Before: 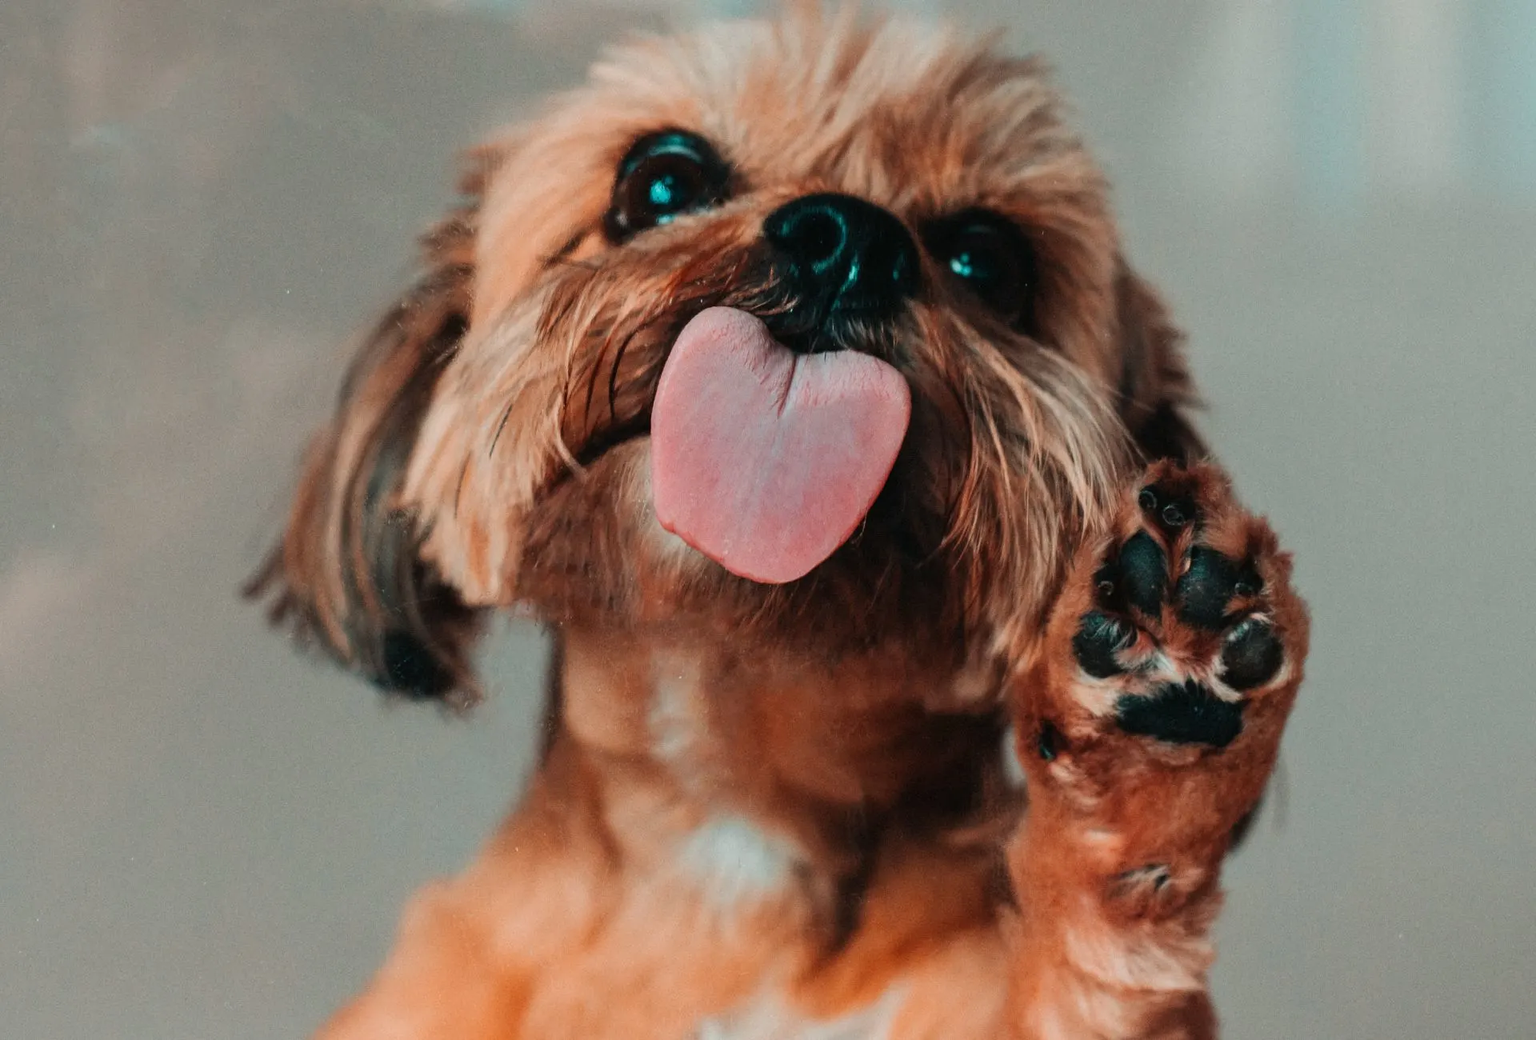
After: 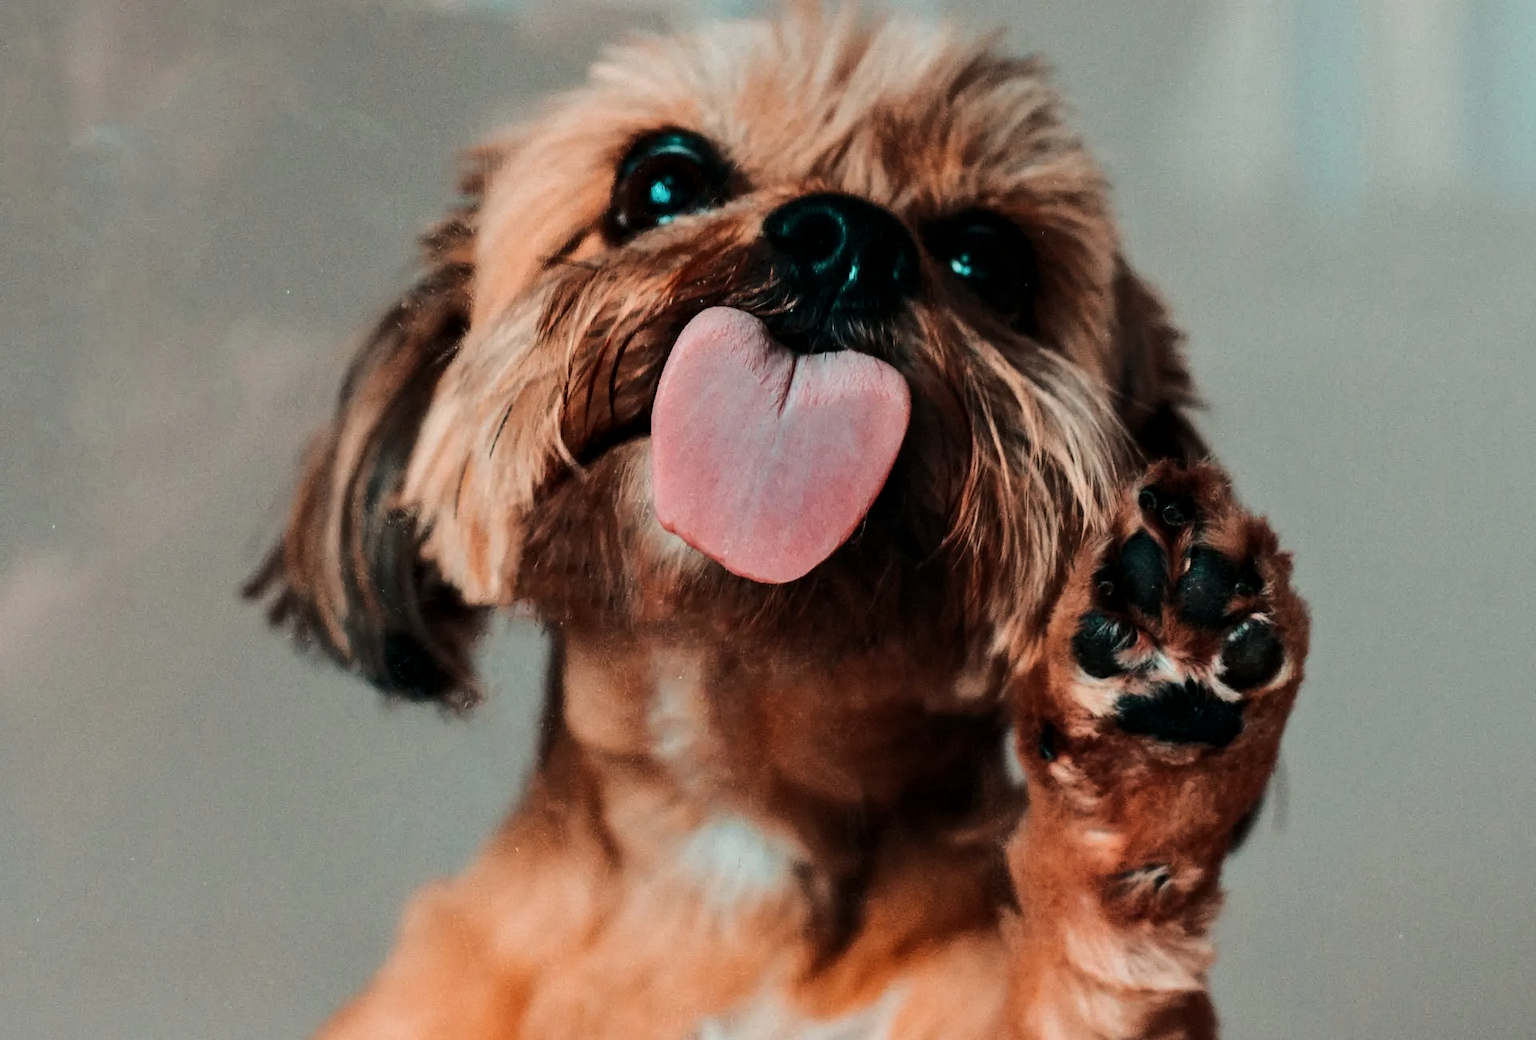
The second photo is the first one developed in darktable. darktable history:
contrast equalizer: octaves 7, y [[0.526, 0.53, 0.532, 0.532, 0.53, 0.525], [0.5 ×6], [0.5 ×6], [0 ×6], [0 ×6]]
base curve: curves: ch0 [(0, 0) (0.073, 0.04) (0.157, 0.139) (0.492, 0.492) (0.758, 0.758) (1, 1)]
